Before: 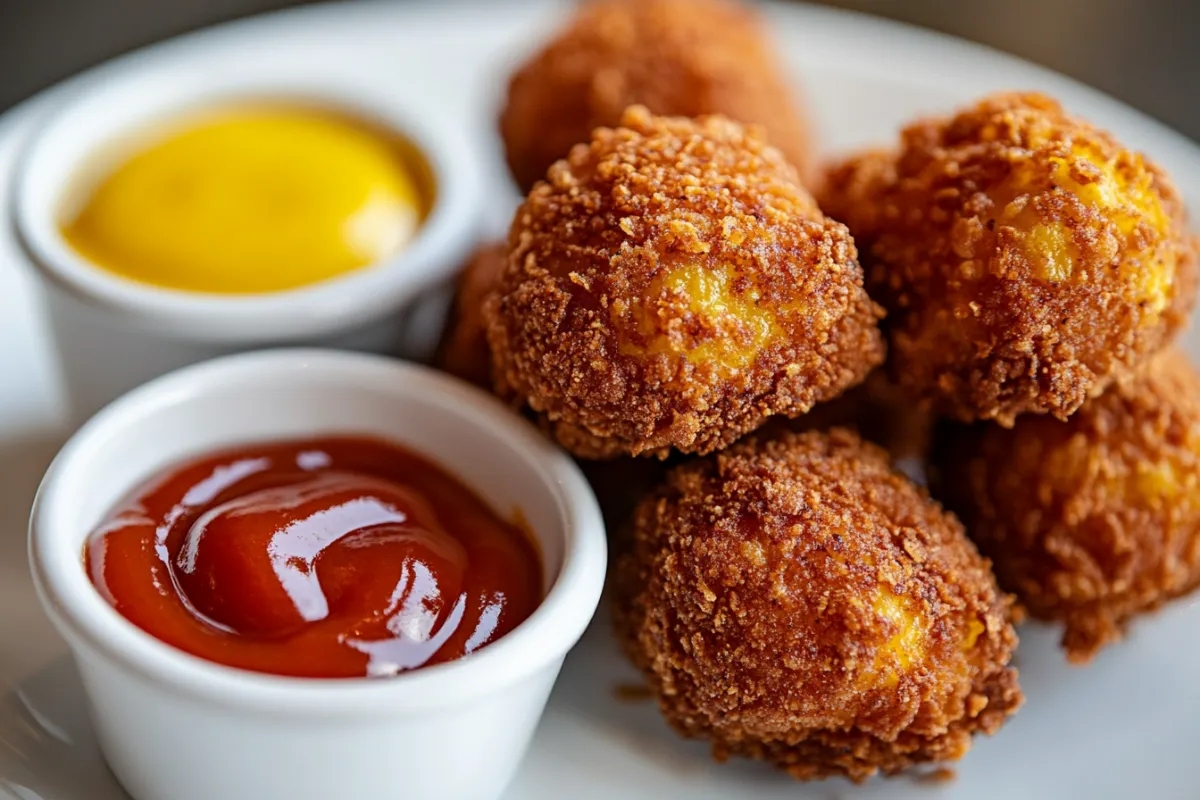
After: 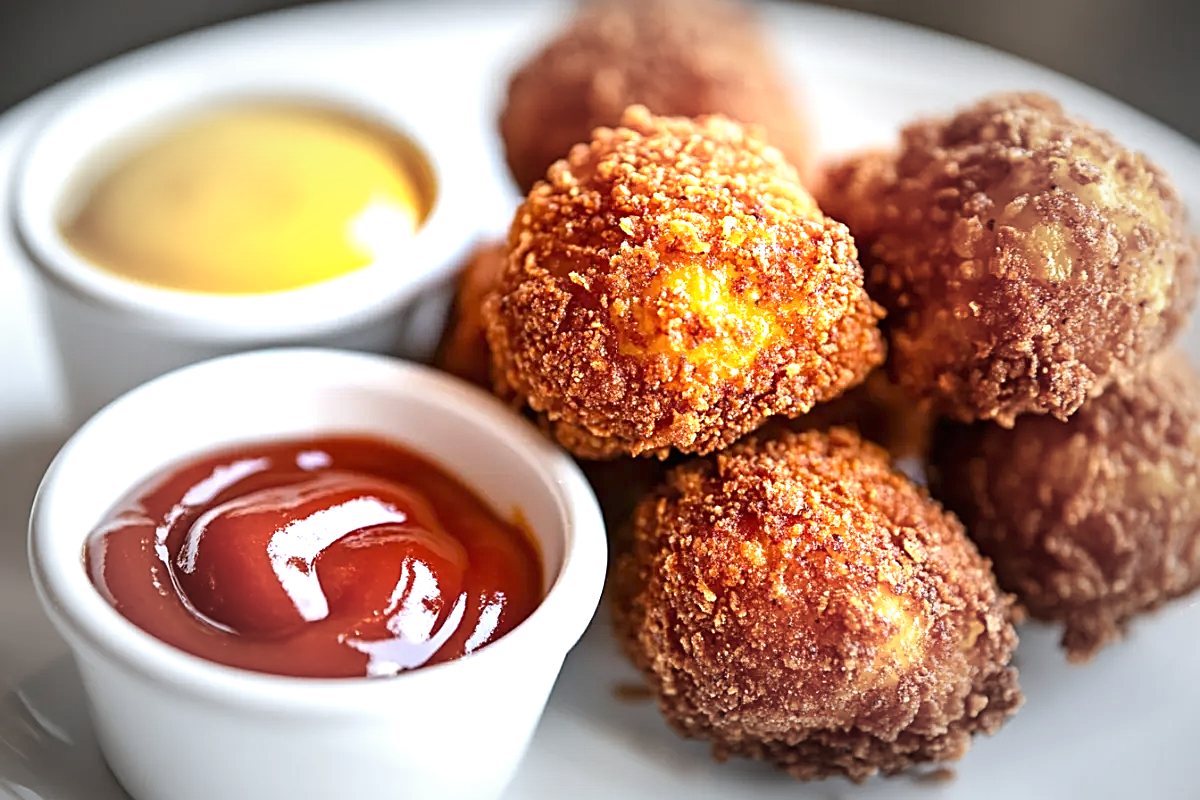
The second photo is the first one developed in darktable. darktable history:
exposure: black level correction 0, exposure 1.3 EV, compensate highlight preservation false
white balance: red 0.98, blue 1.034
vignetting: fall-off start 48.41%, automatic ratio true, width/height ratio 1.29, unbound false
sharpen: on, module defaults
